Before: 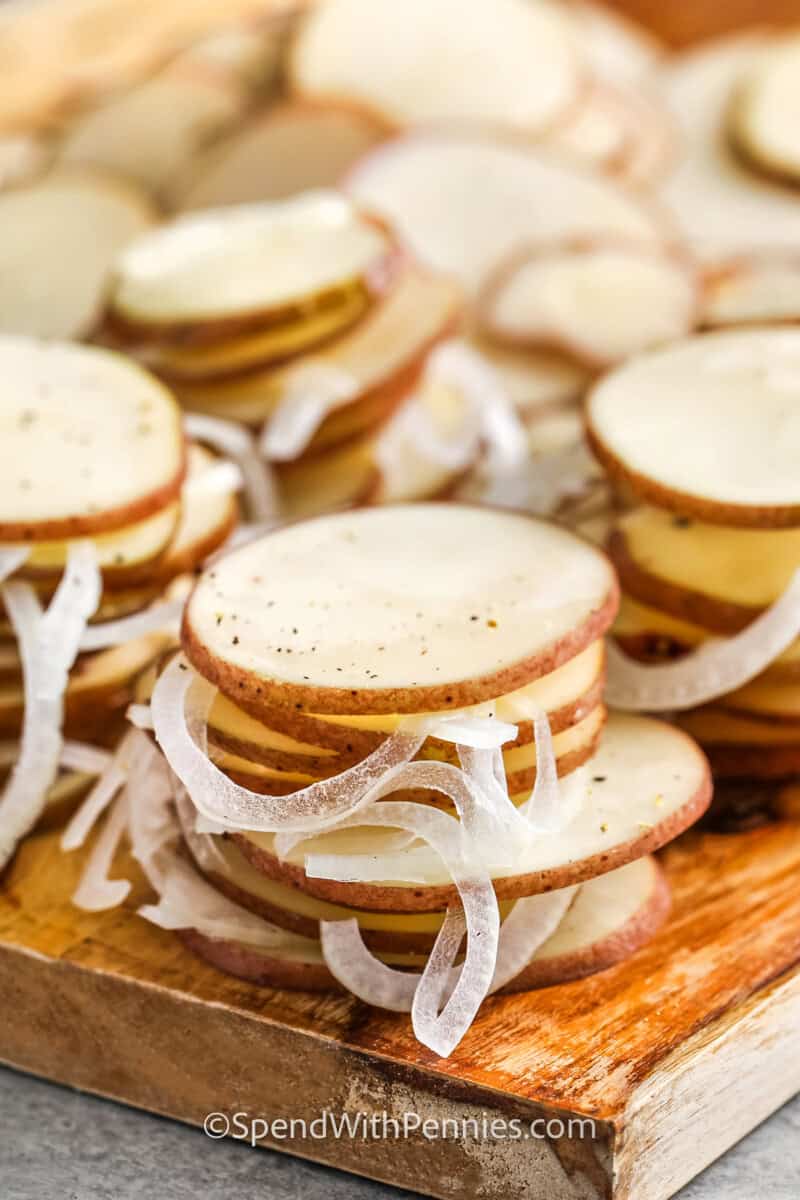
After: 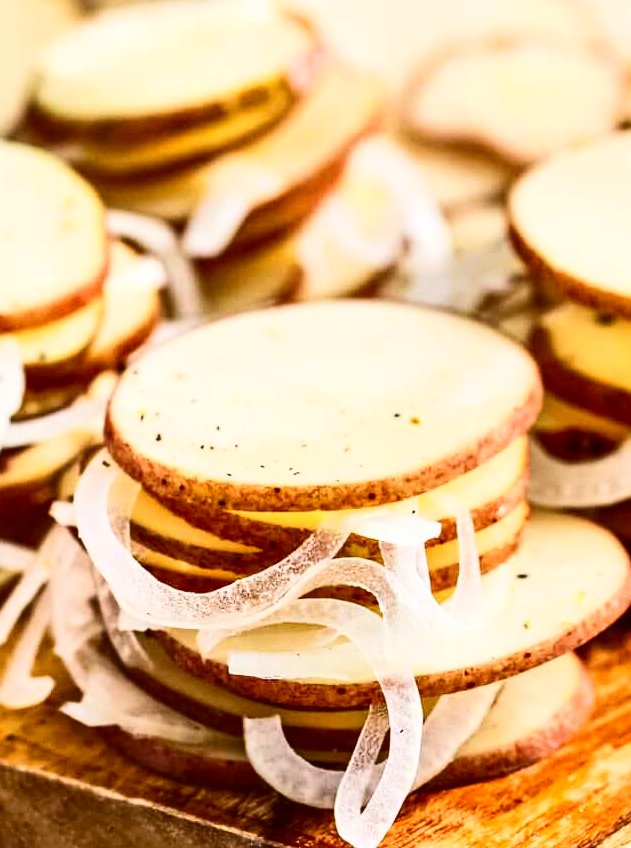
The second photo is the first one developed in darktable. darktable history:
contrast brightness saturation: contrast 0.398, brightness 0.051, saturation 0.259
crop: left 9.739%, top 16.982%, right 11.284%, bottom 12.333%
